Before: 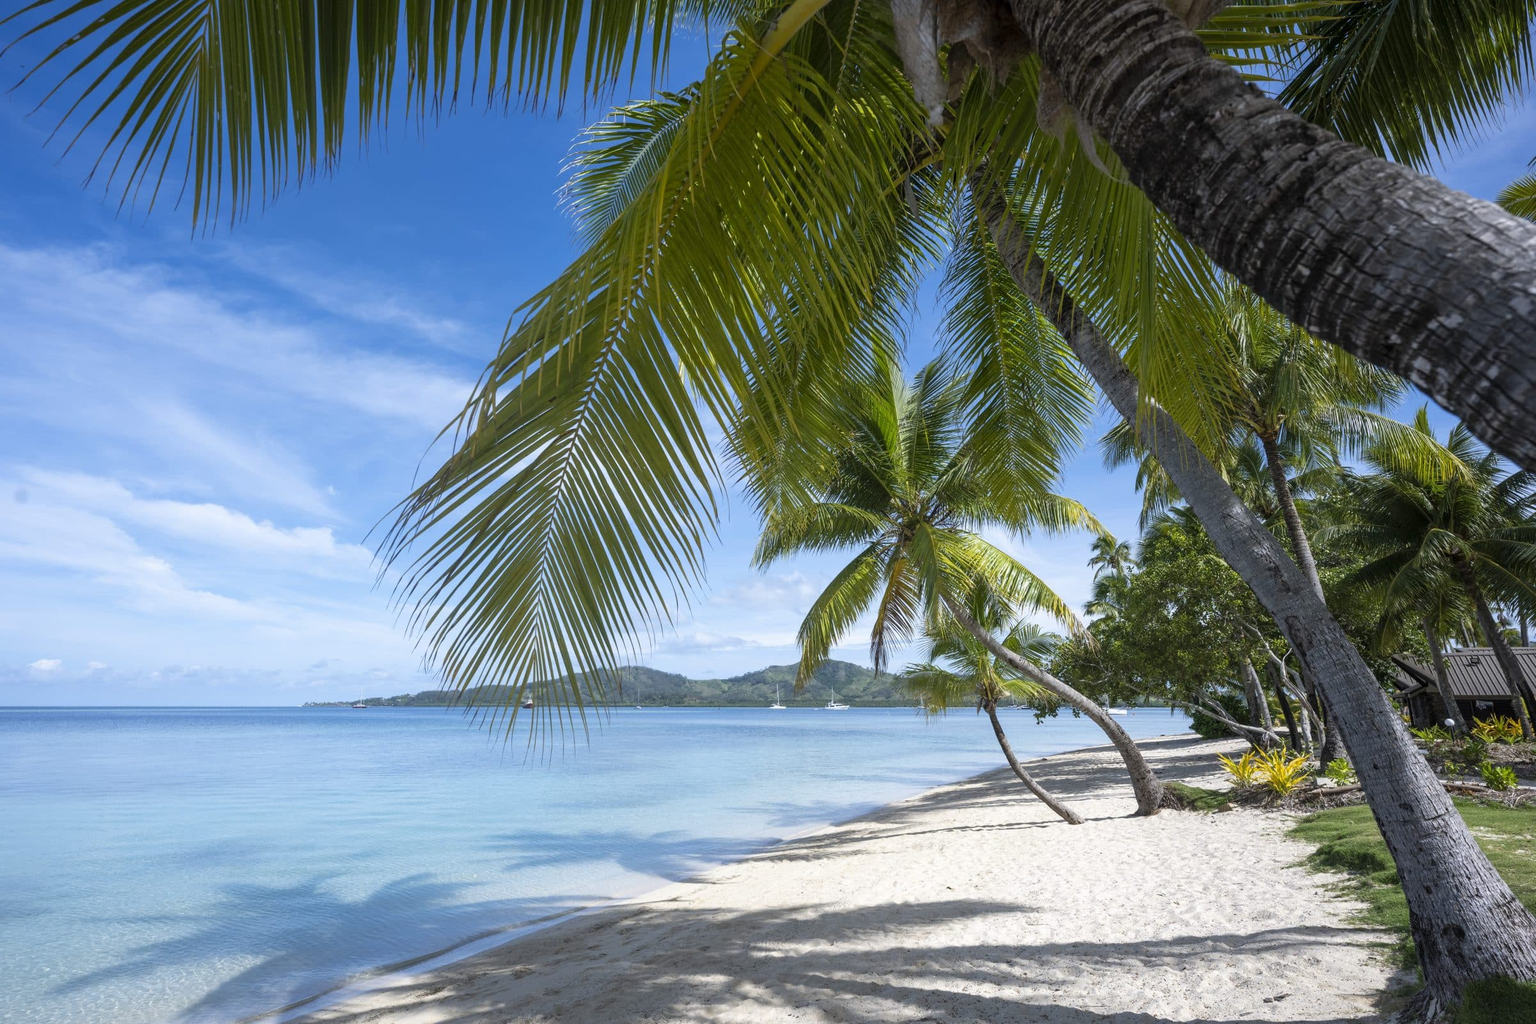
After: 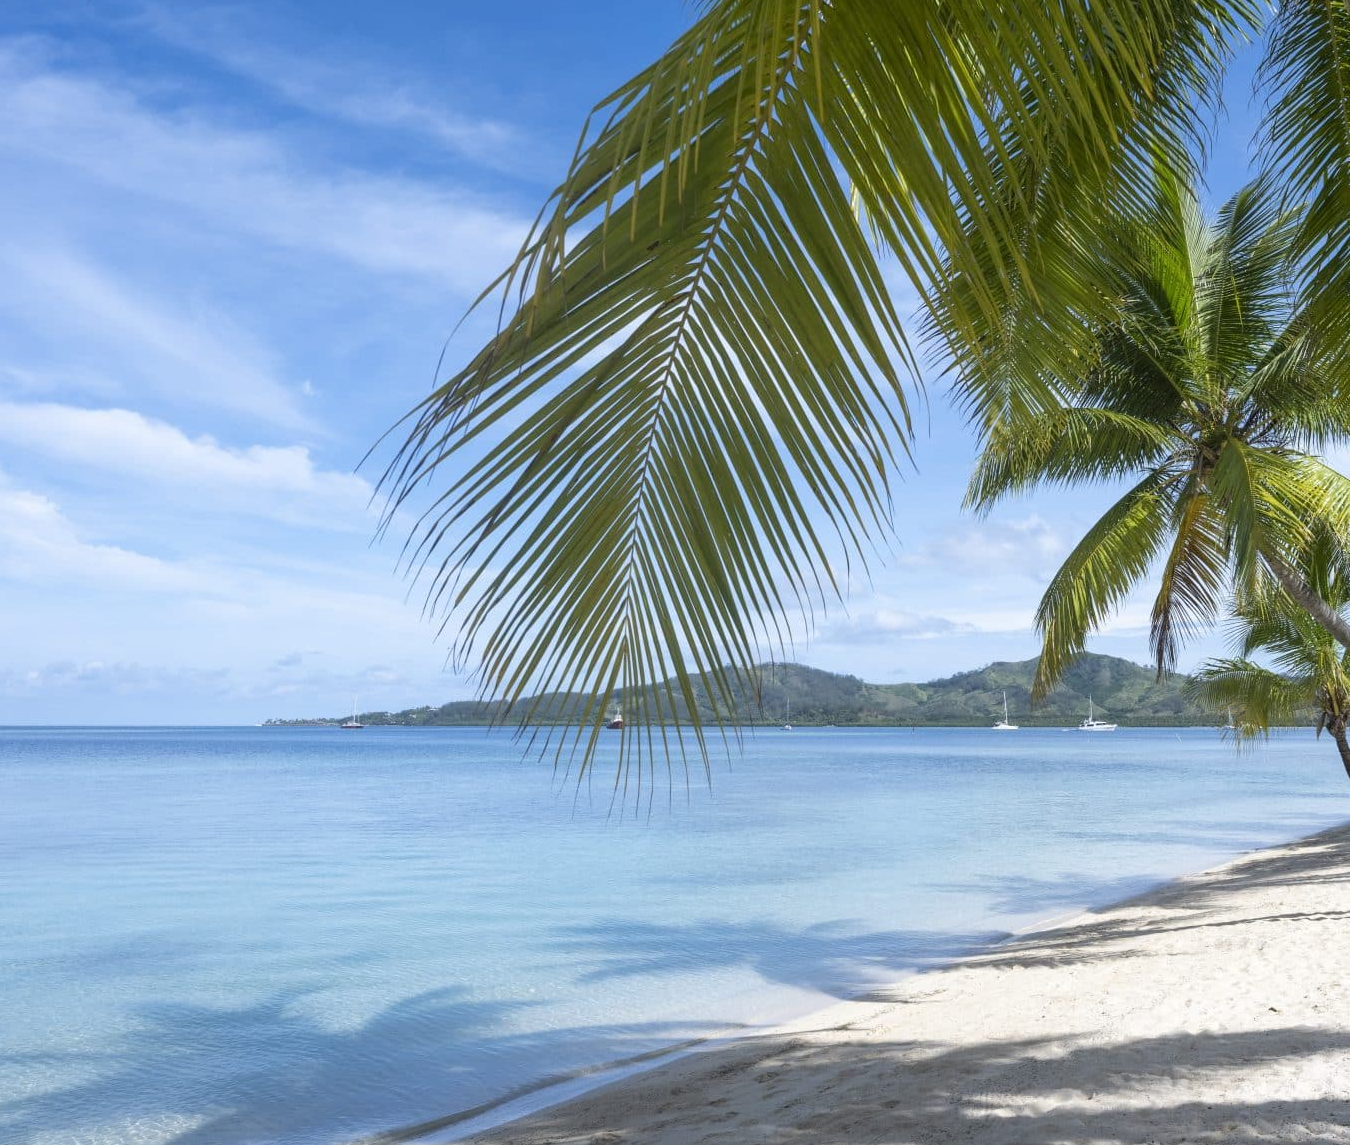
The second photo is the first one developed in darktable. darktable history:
crop: left 8.782%, top 23.686%, right 34.952%, bottom 4.69%
